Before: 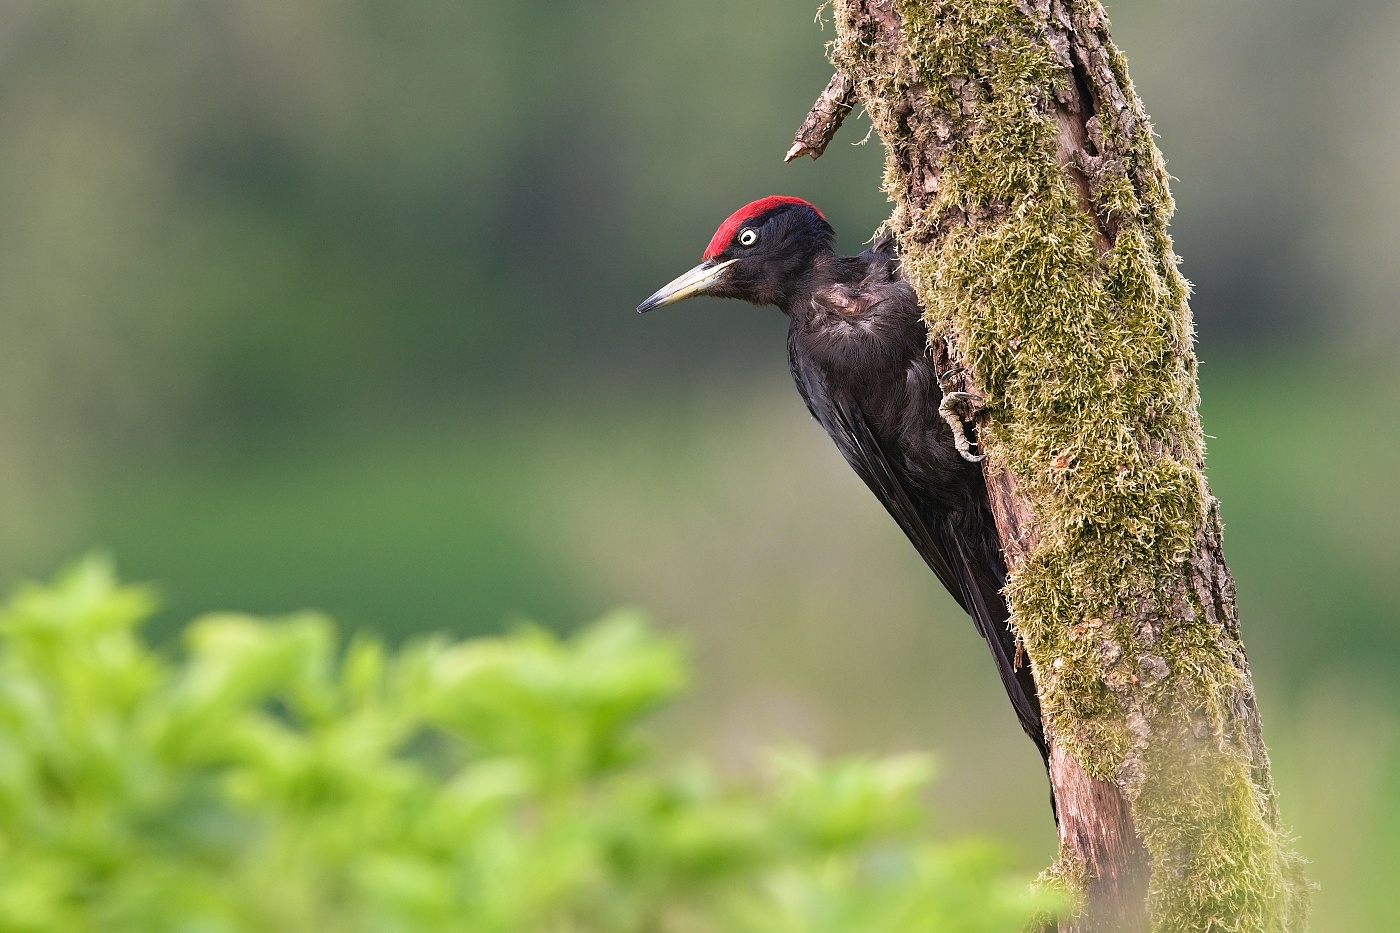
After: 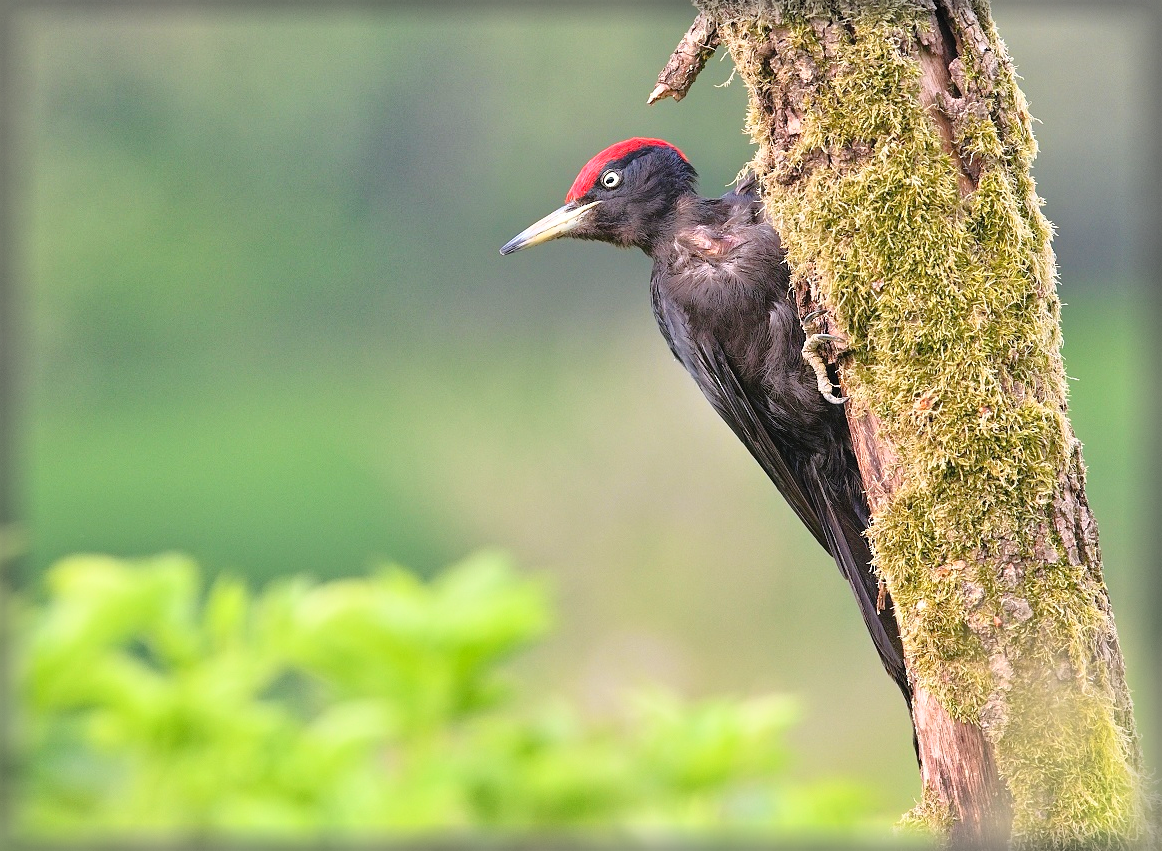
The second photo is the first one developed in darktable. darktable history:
vignetting: fall-off start 93.13%, fall-off radius 6.26%, automatic ratio true, width/height ratio 1.331, shape 0.041
contrast brightness saturation: contrast 0.198, brightness 0.147, saturation 0.141
crop: left 9.824%, top 6.279%, right 7.106%, bottom 2.475%
tone equalizer: -7 EV 0.14 EV, -6 EV 0.633 EV, -5 EV 1.13 EV, -4 EV 1.3 EV, -3 EV 1.18 EV, -2 EV 0.6 EV, -1 EV 0.167 EV
